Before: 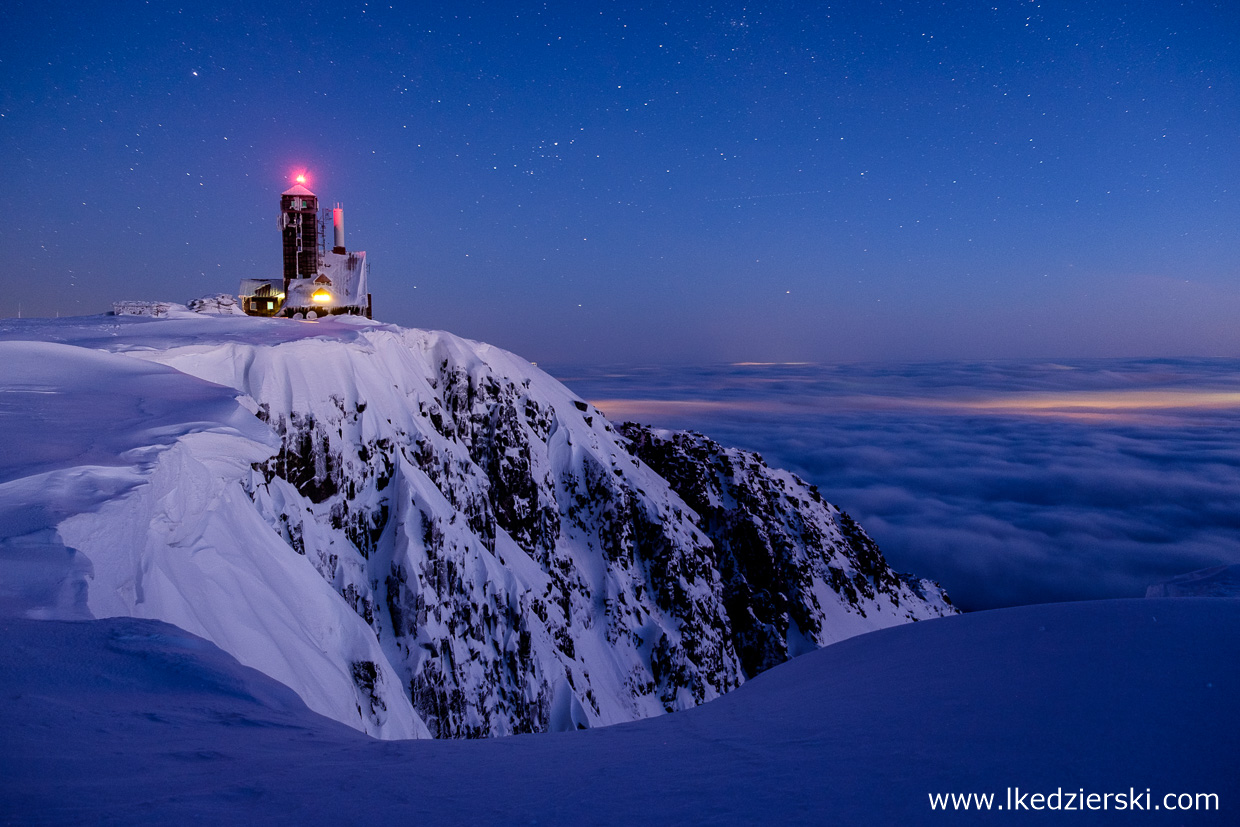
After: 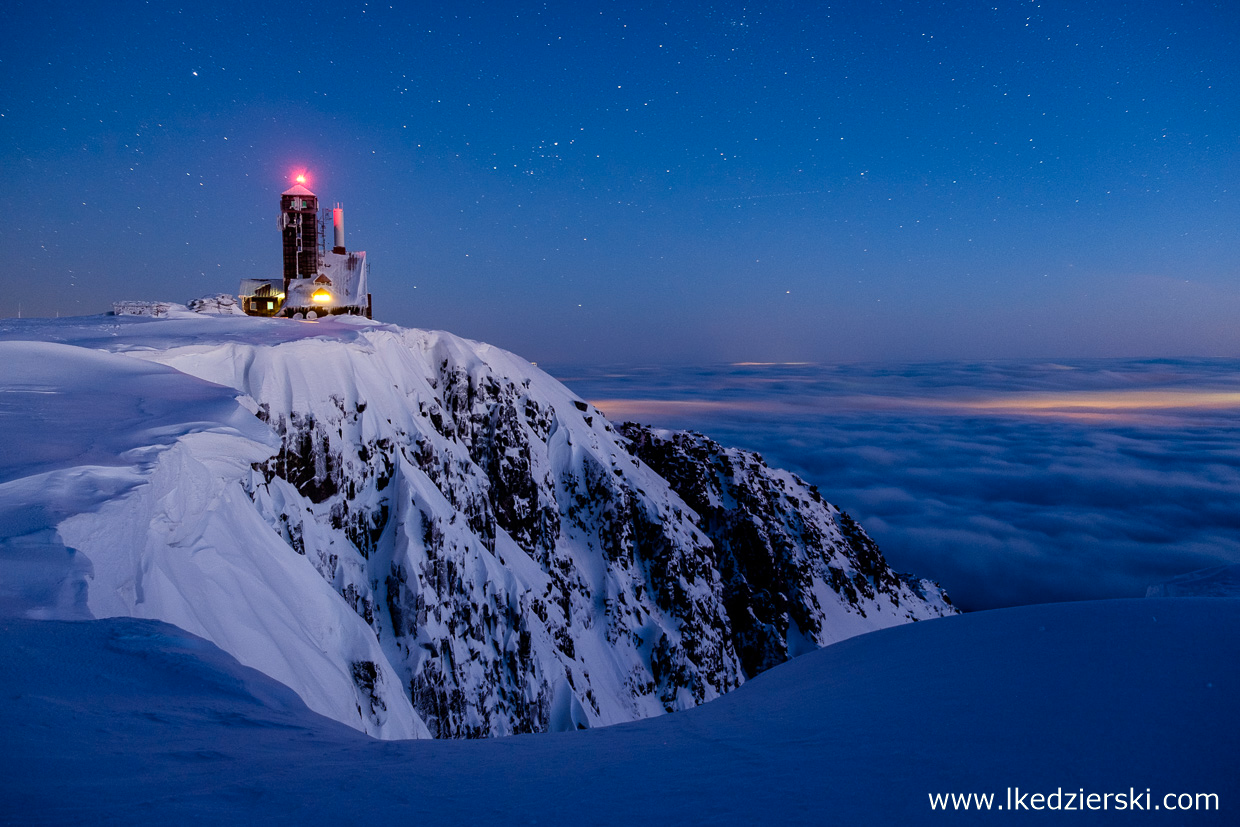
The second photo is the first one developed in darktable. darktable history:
color calibration: output R [1.063, -0.012, -0.003, 0], output G [0, 1.022, 0.021, 0], output B [-0.079, 0.047, 1, 0], illuminant Planckian (black body), x 0.353, y 0.351, temperature 4798.81 K
